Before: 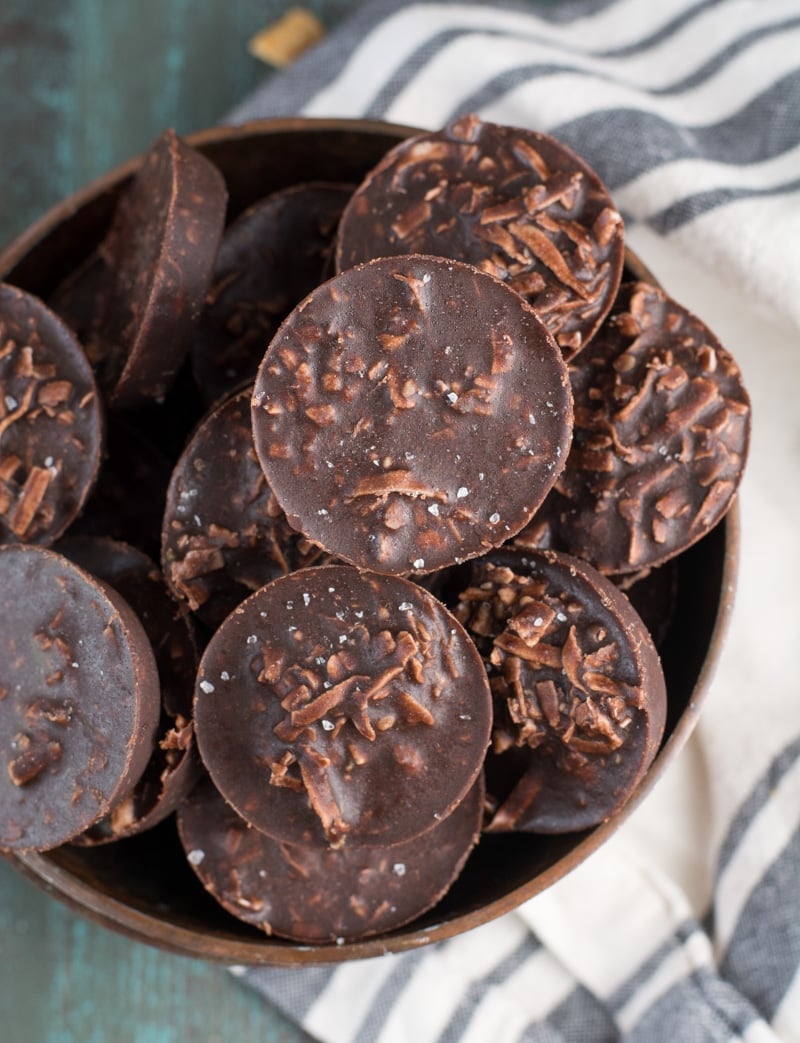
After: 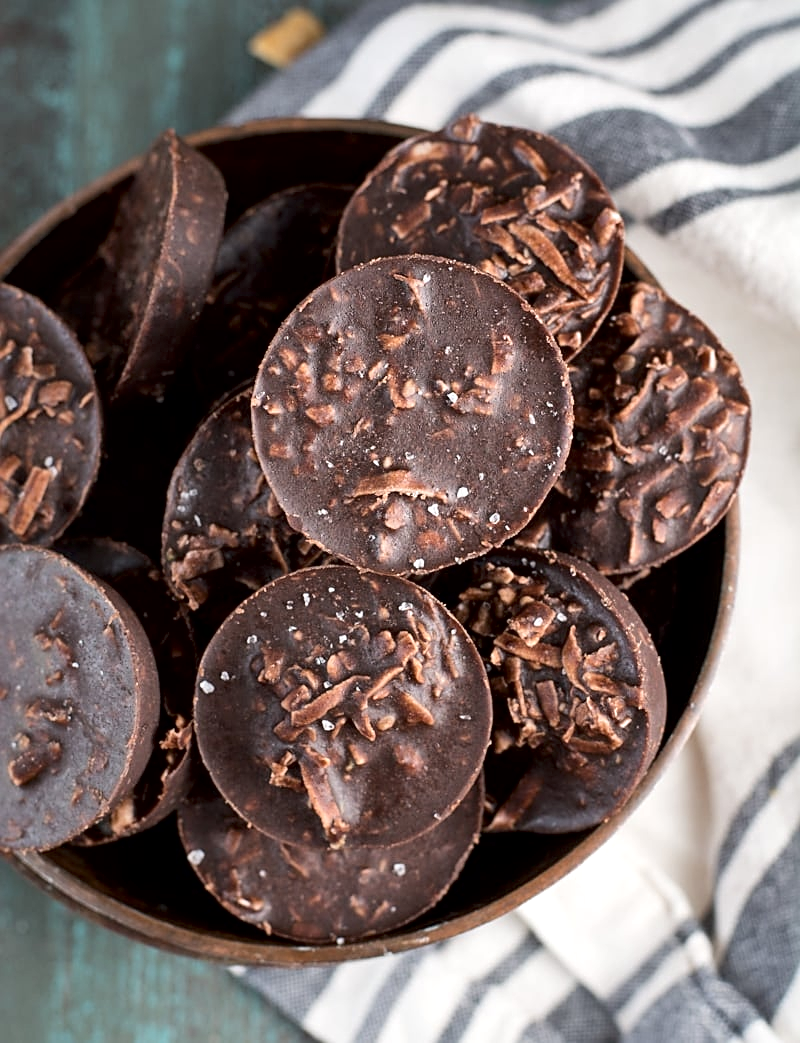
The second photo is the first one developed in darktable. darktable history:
sharpen: on, module defaults
local contrast: mode bilateral grid, contrast 100, coarseness 100, detail 165%, midtone range 0.2
